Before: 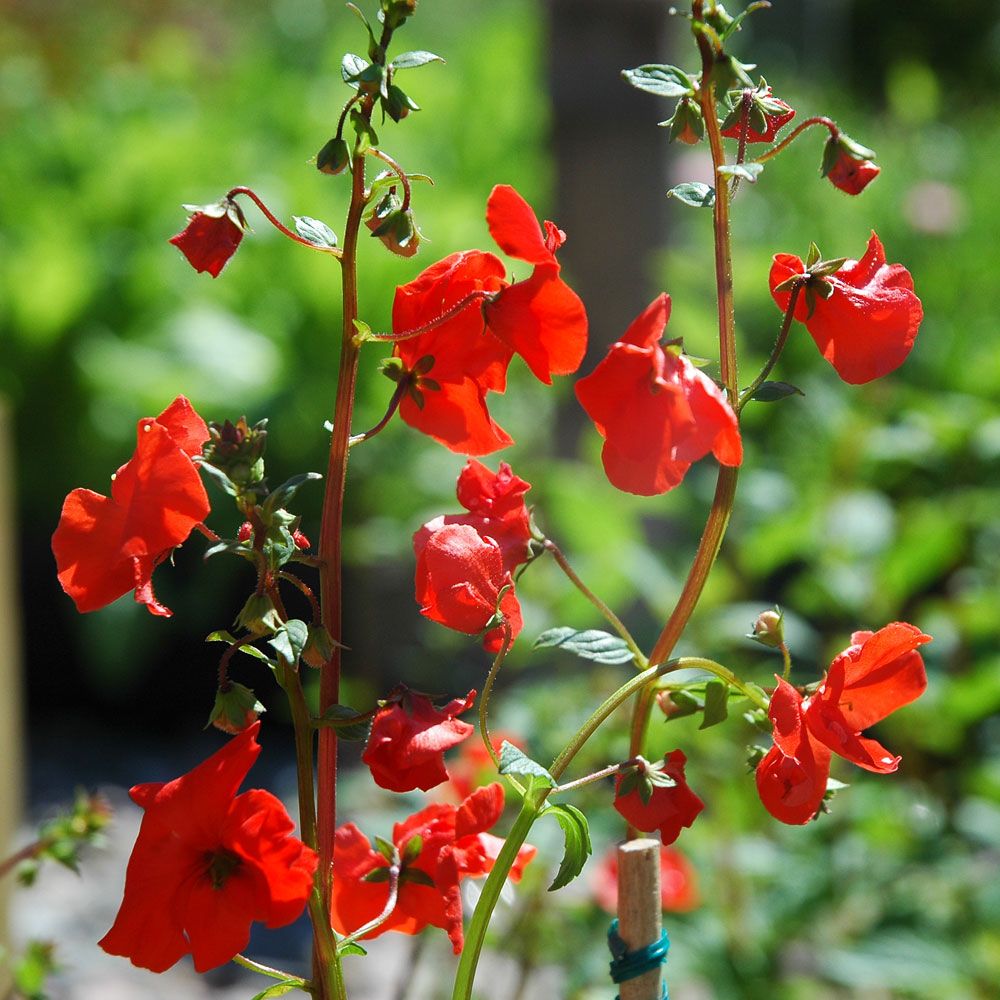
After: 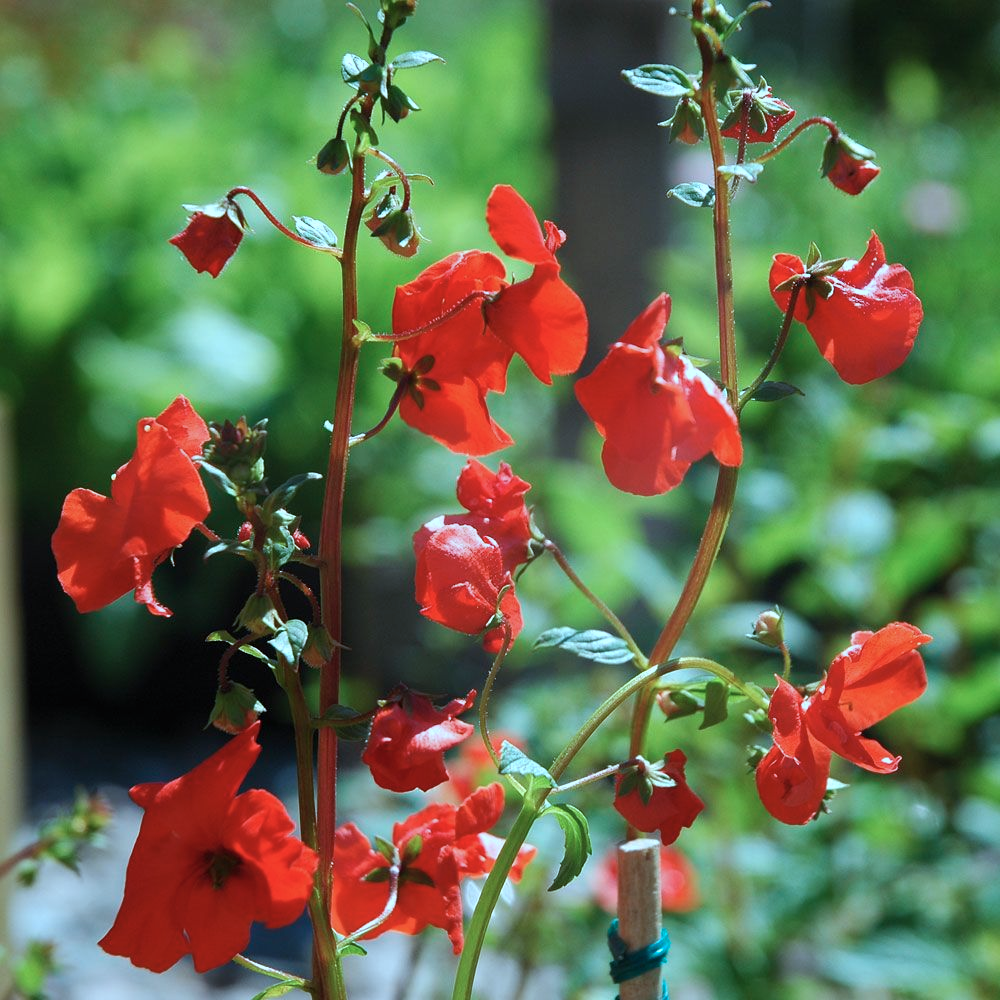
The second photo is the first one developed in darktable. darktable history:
contrast brightness saturation: saturation -0.05
color correction: highlights a* -9.73, highlights b* -21.22
